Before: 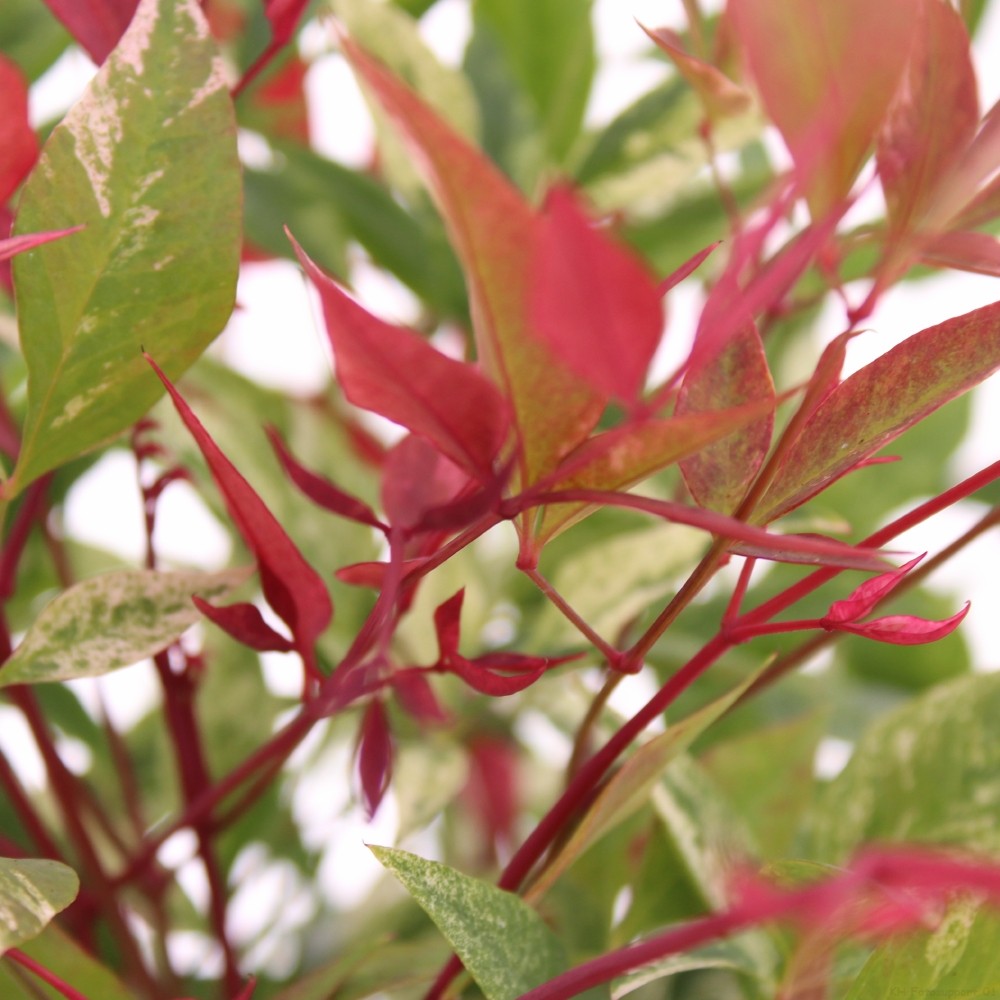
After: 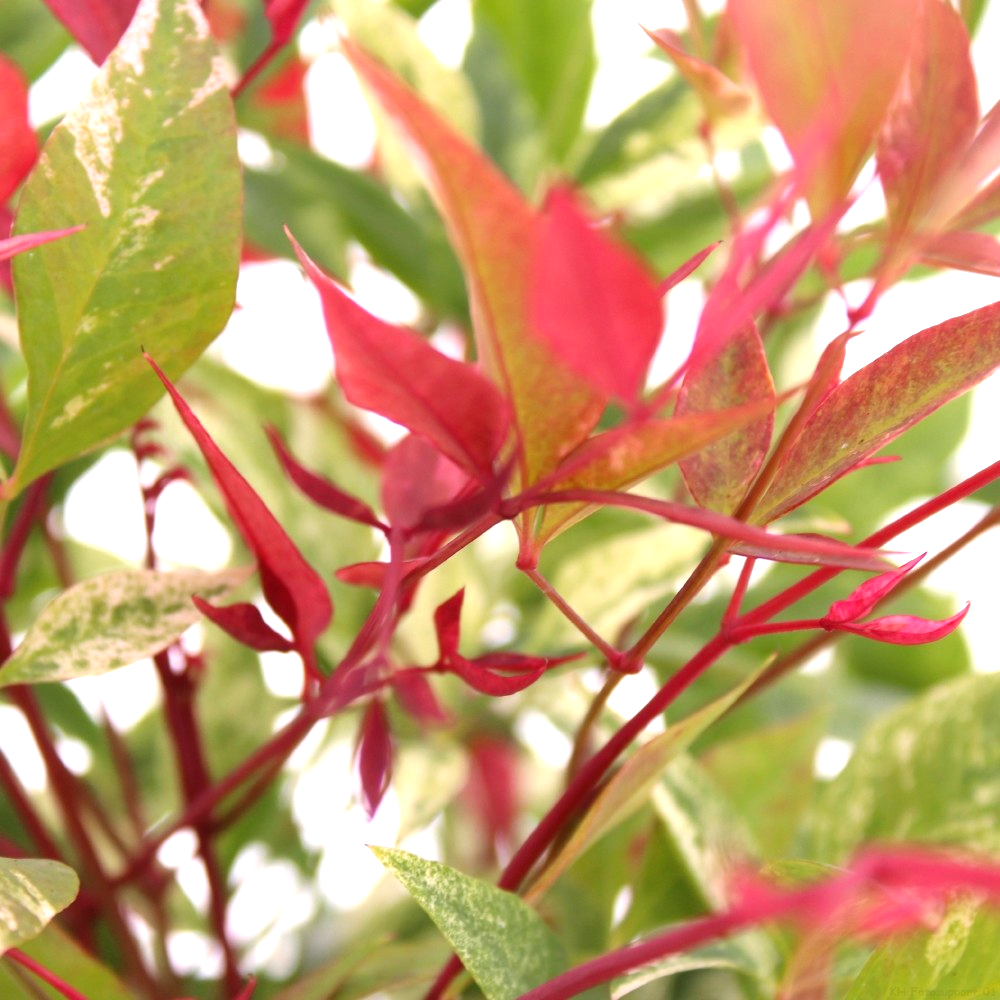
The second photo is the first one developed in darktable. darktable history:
color balance rgb: shadows lift › chroma 3.874%, shadows lift › hue 90.6°, perceptual saturation grading › global saturation 5.749%
tone equalizer: -8 EV -0.733 EV, -7 EV -0.708 EV, -6 EV -0.58 EV, -5 EV -0.365 EV, -3 EV 0.4 EV, -2 EV 0.6 EV, -1 EV 0.676 EV, +0 EV 0.754 EV
